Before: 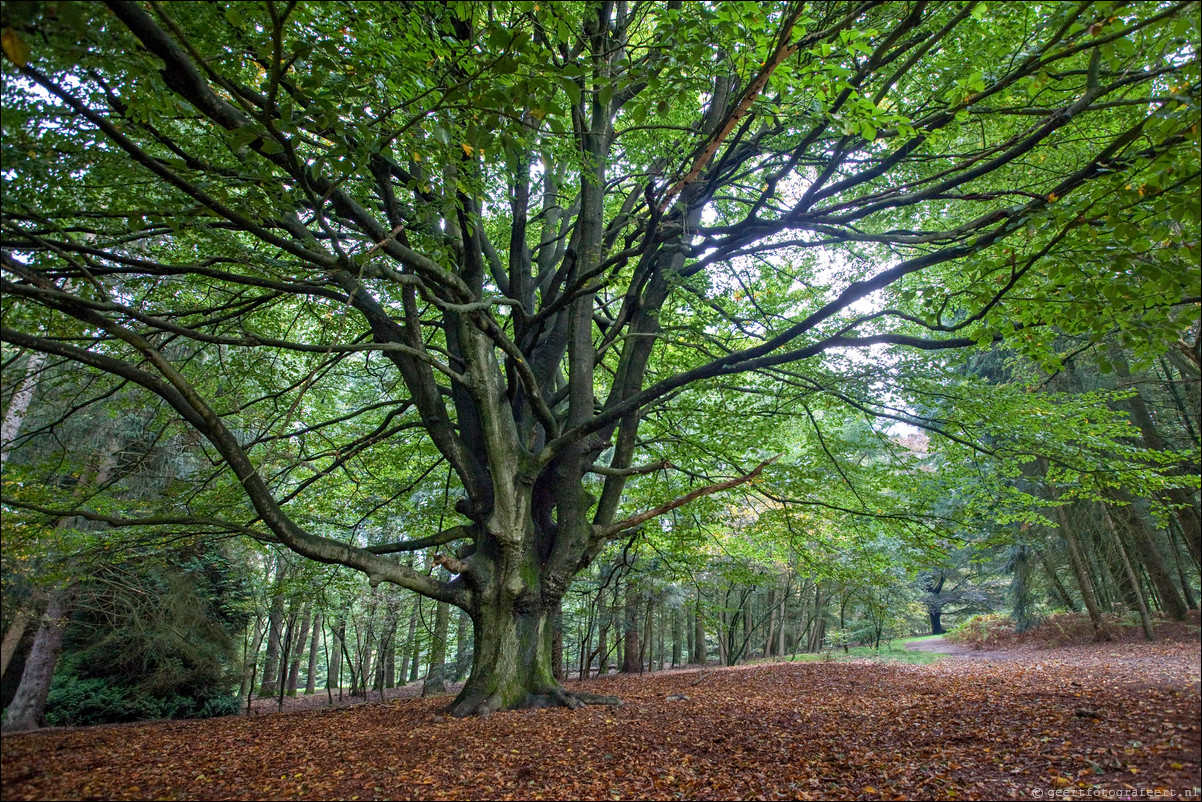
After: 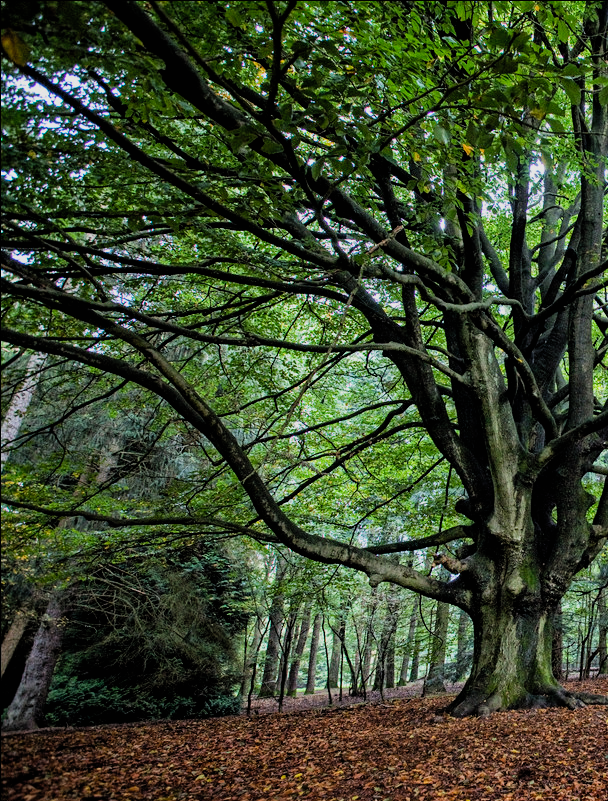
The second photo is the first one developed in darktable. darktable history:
filmic rgb: black relative exposure -5.05 EV, white relative exposure 3.95 EV, hardness 2.9, contrast 1.192
contrast brightness saturation: contrast 0.072, brightness 0.073, saturation 0.184
crop and rotate: left 0.06%, top 0%, right 49.329%
